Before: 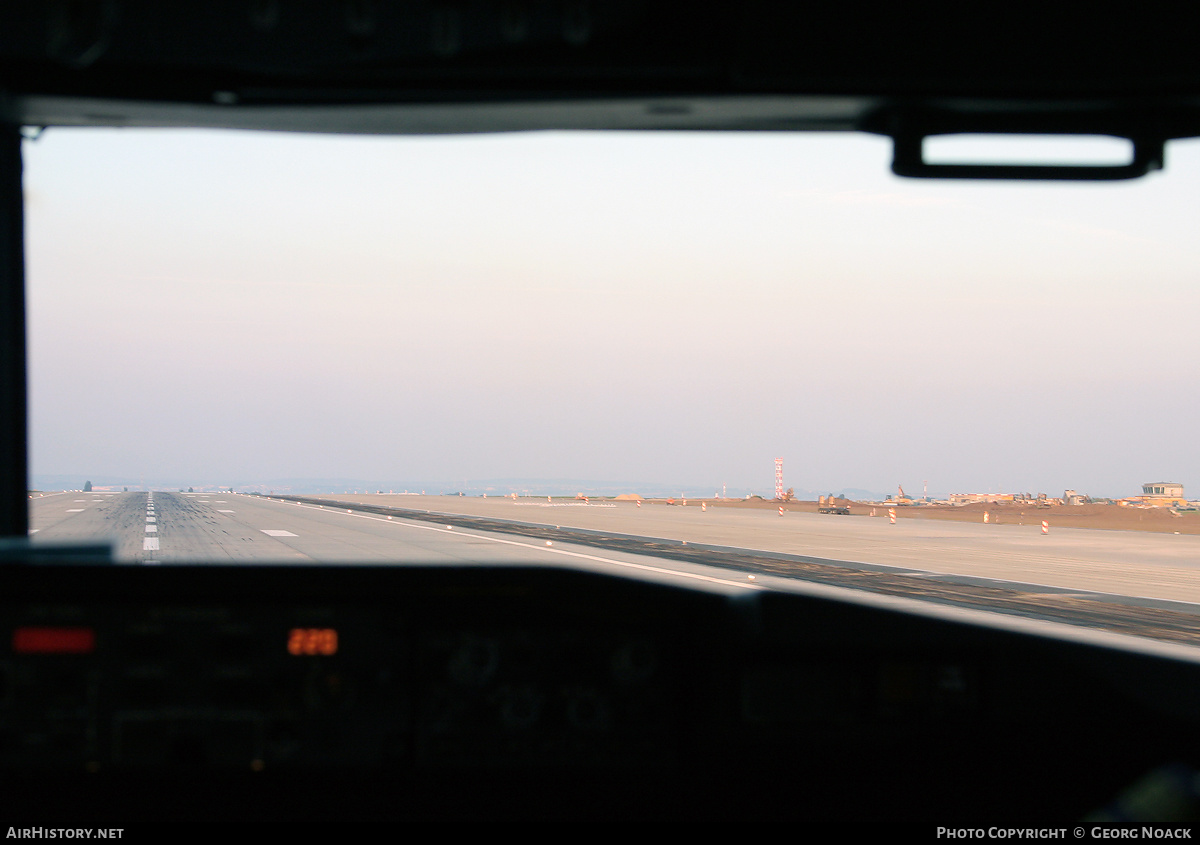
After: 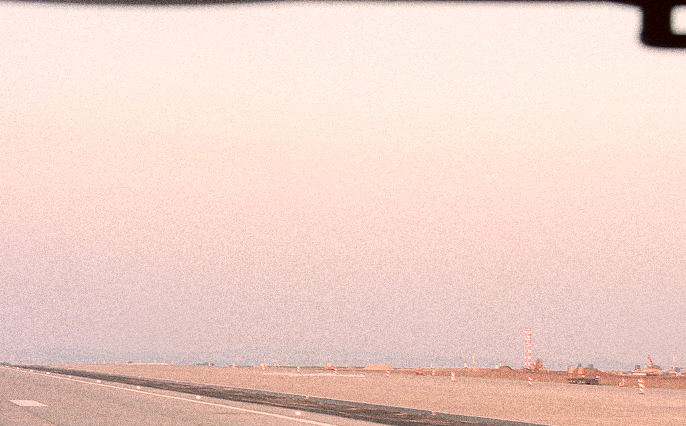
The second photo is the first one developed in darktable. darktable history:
tone equalizer: on, module defaults
color correction: highlights a* 10.21, highlights b* 9.79, shadows a* 8.61, shadows b* 7.88, saturation 0.8
white balance: emerald 1
grain: coarseness 14.49 ISO, strength 48.04%, mid-tones bias 35%
crop: left 20.932%, top 15.471%, right 21.848%, bottom 34.081%
color zones: curves: ch1 [(0.239, 0.552) (0.75, 0.5)]; ch2 [(0.25, 0.462) (0.749, 0.457)], mix 25.94%
